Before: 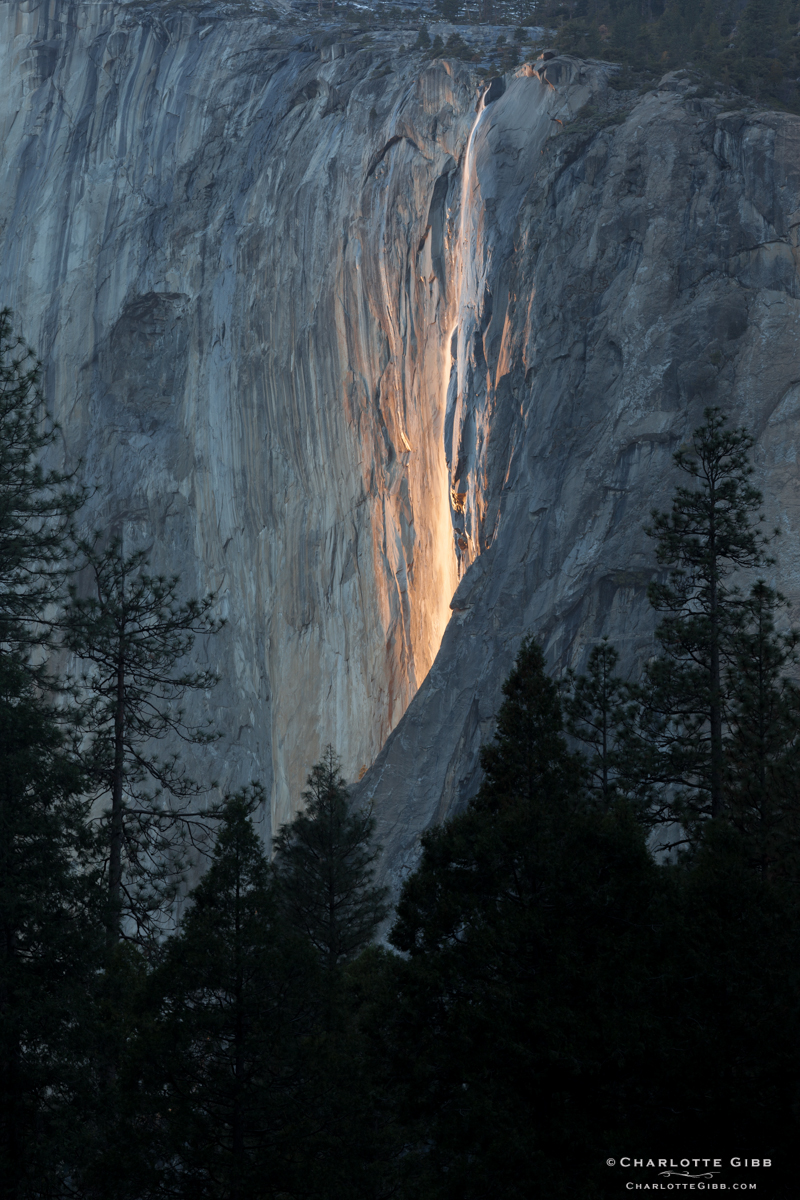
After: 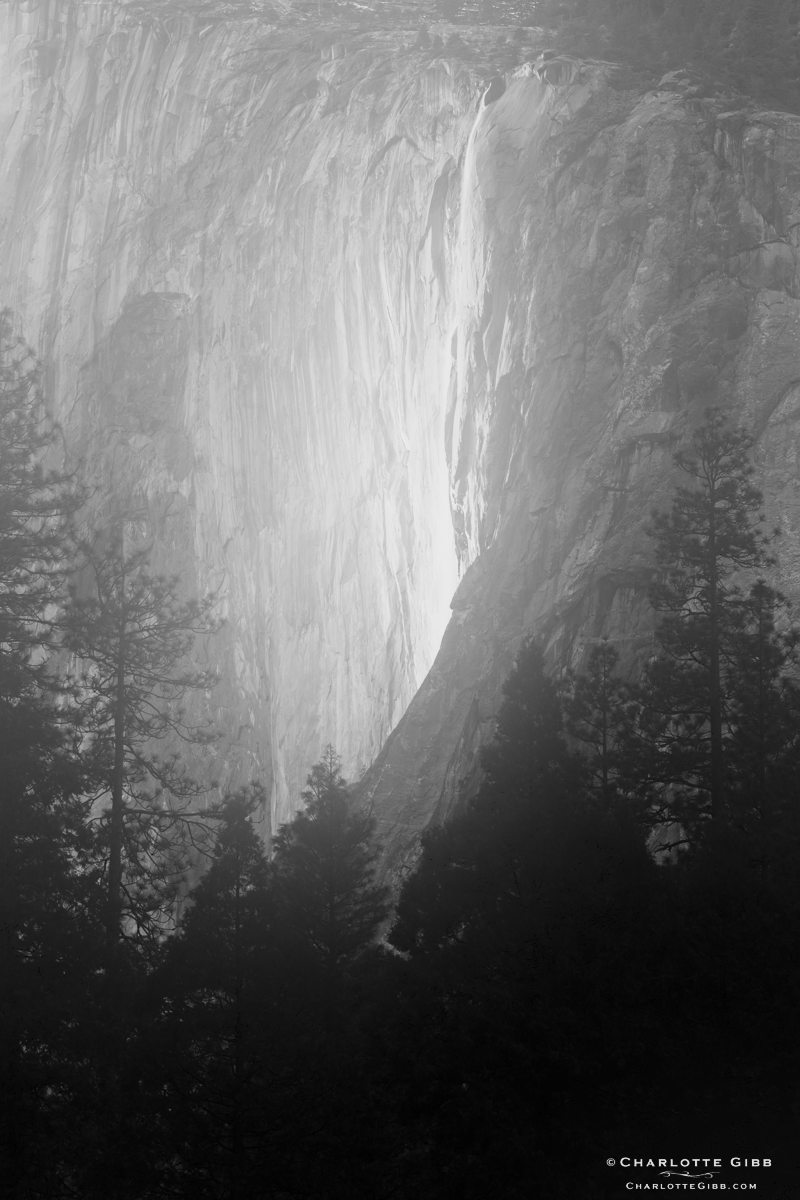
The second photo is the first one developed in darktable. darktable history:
contrast brightness saturation: contrast 0.4, brightness 0.1, saturation 0.21
shadows and highlights: shadows 25, highlights -48, soften with gaussian
bloom: size 25%, threshold 5%, strength 90%
color calibration: output R [0.999, 0.026, -0.11, 0], output G [-0.019, 1.037, -0.099, 0], output B [0.022, -0.023, 0.902, 0], illuminant custom, x 0.367, y 0.392, temperature 4437.75 K, clip negative RGB from gamut false
monochrome: a -71.75, b 75.82
